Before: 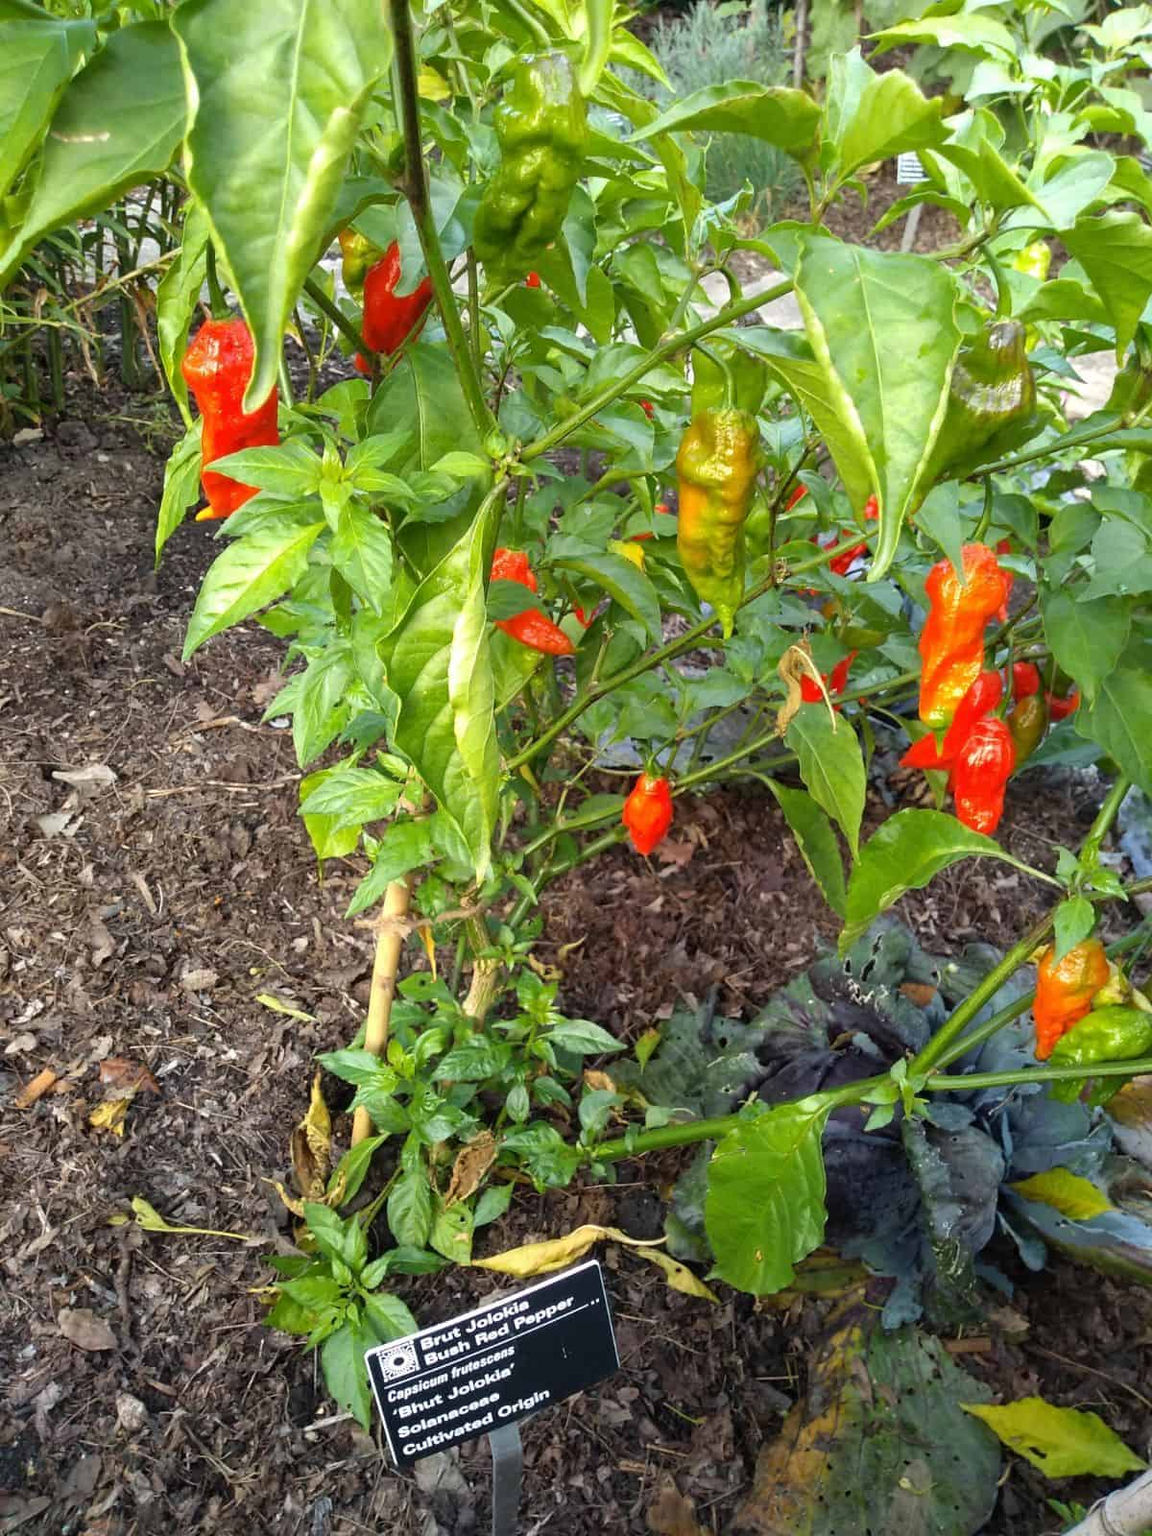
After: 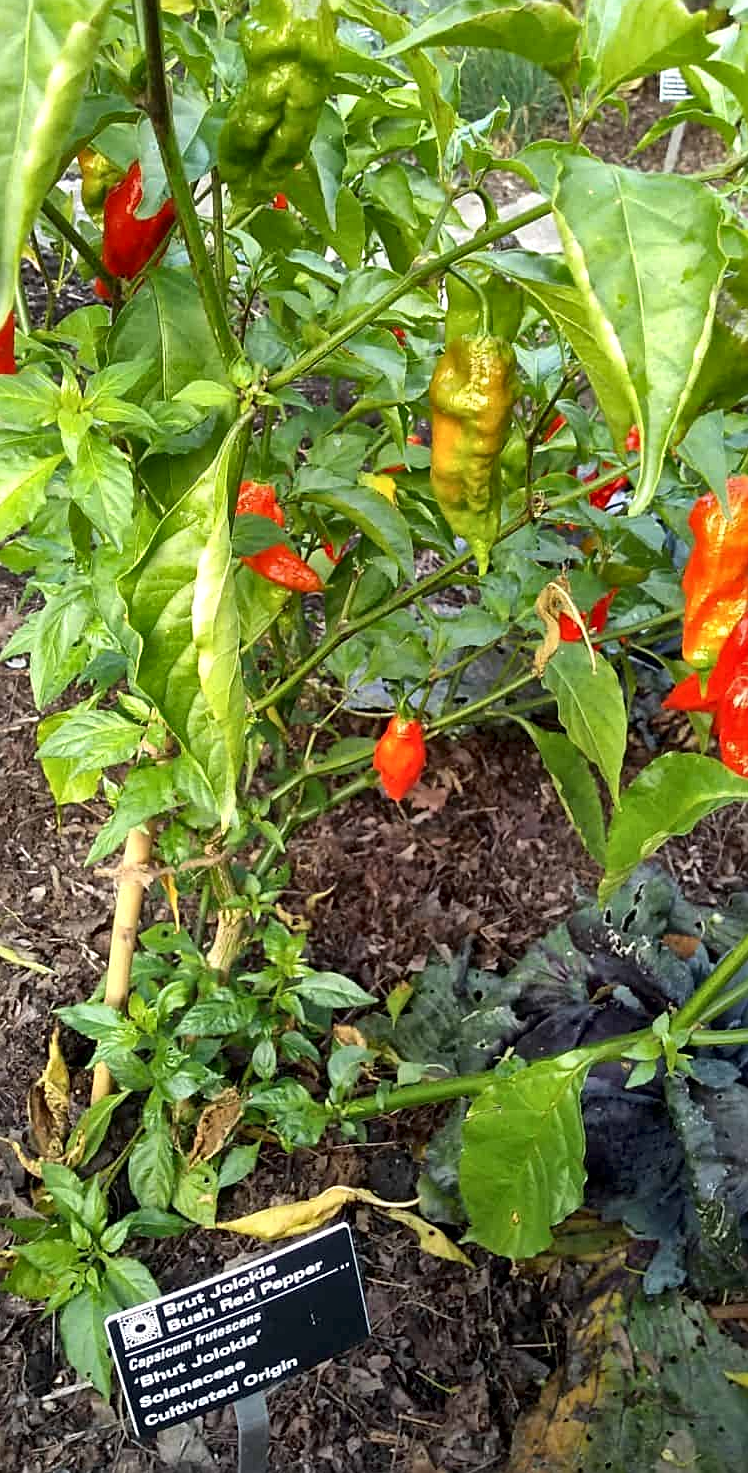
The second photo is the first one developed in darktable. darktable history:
sharpen: on, module defaults
local contrast: mode bilateral grid, contrast 20, coarseness 50, detail 150%, midtone range 0.2
crop and rotate: left 22.918%, top 5.629%, right 14.711%, bottom 2.247%
